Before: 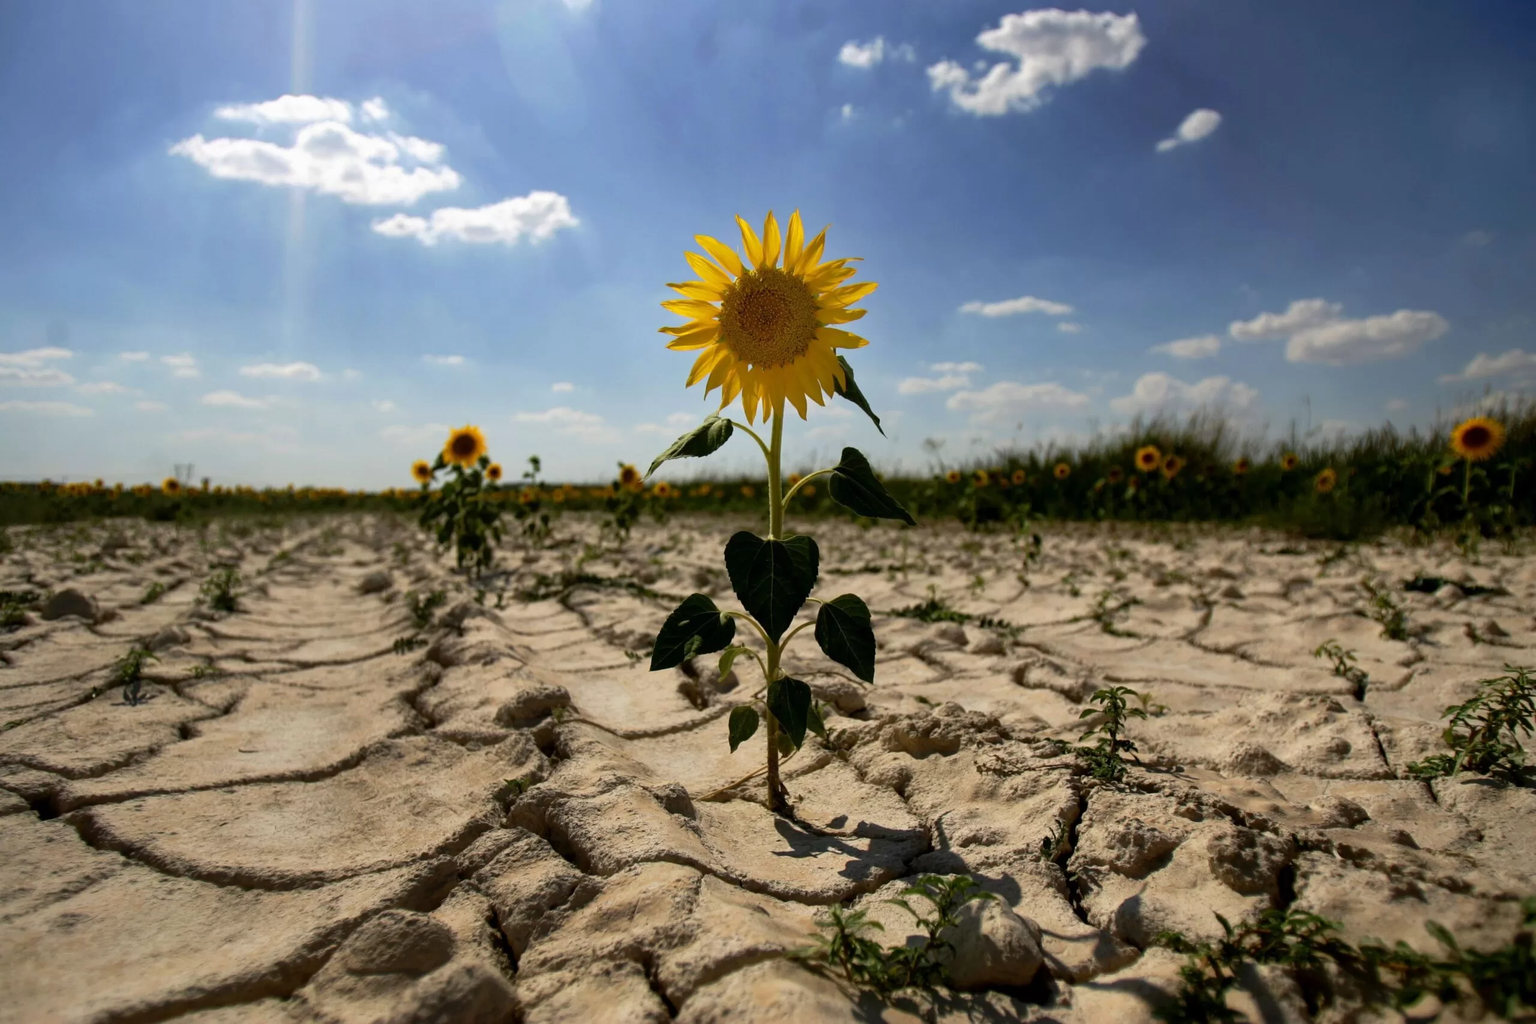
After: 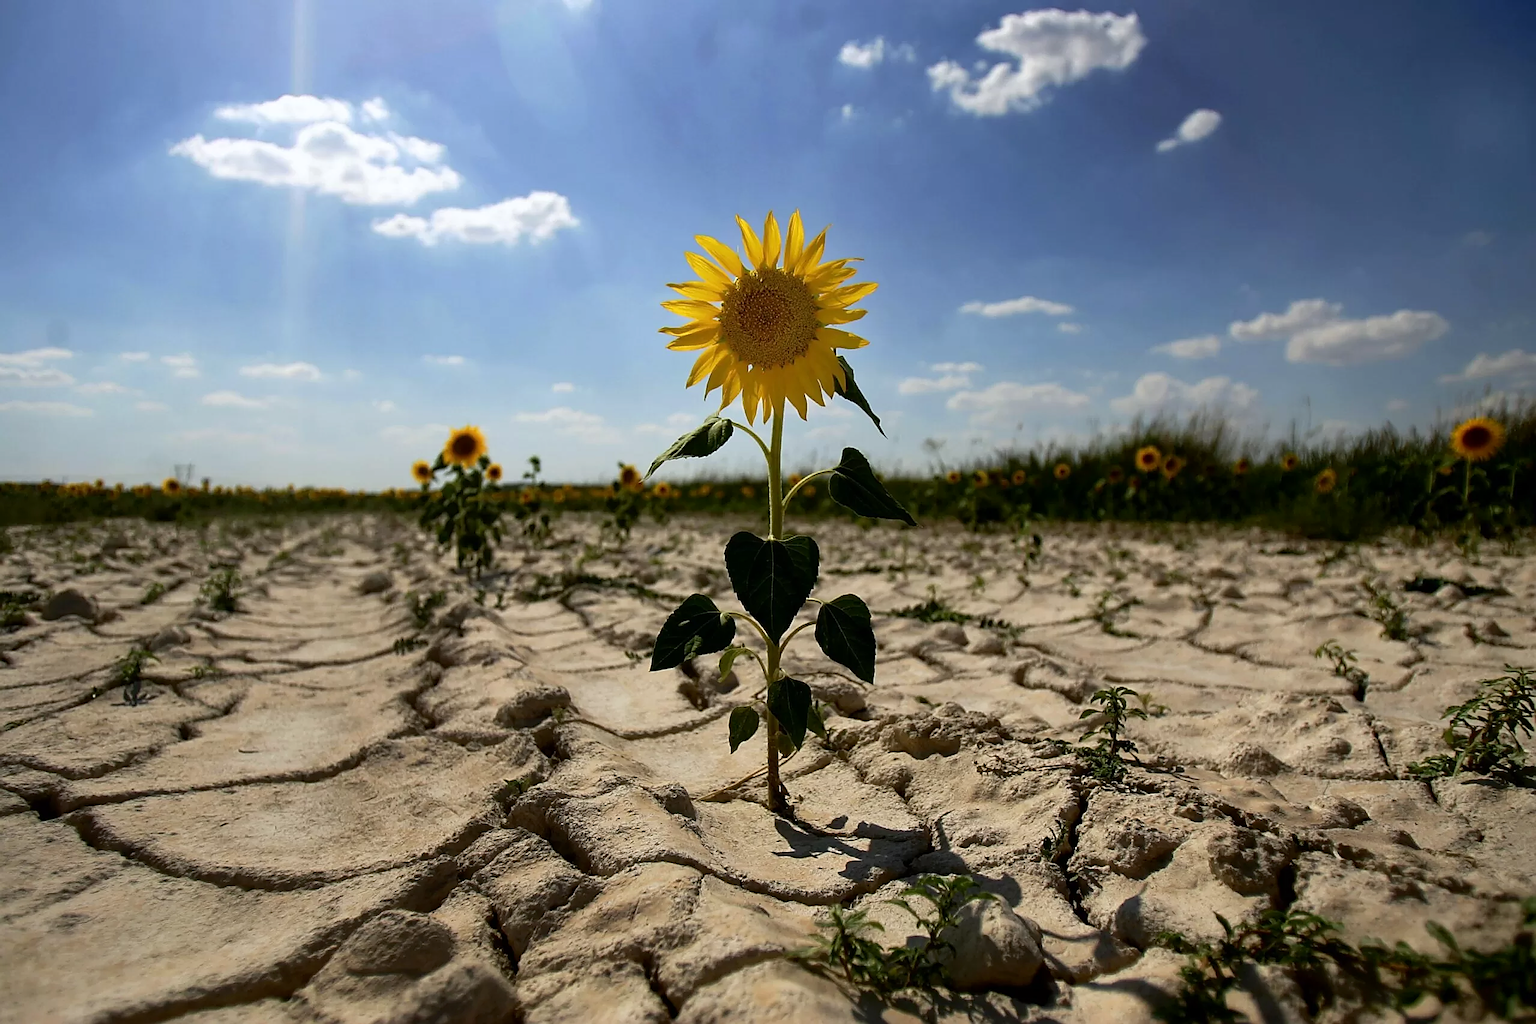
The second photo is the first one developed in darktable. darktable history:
white balance: red 0.982, blue 1.018
sharpen: radius 1.4, amount 1.25, threshold 0.7
shadows and highlights: shadows -30, highlights 30
